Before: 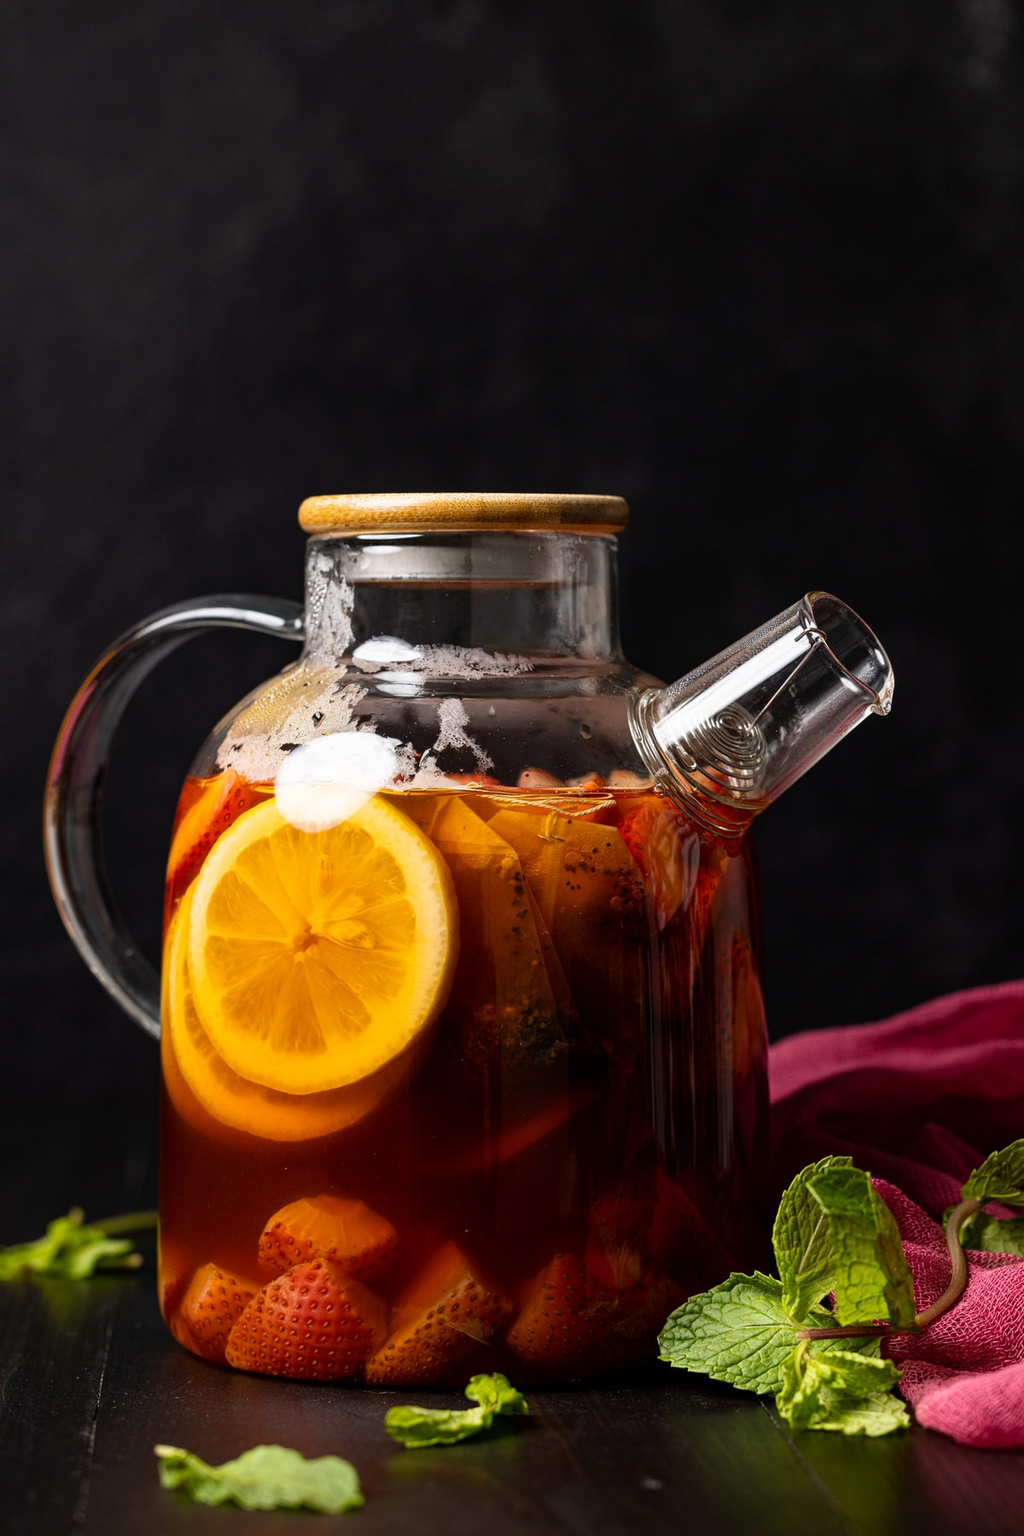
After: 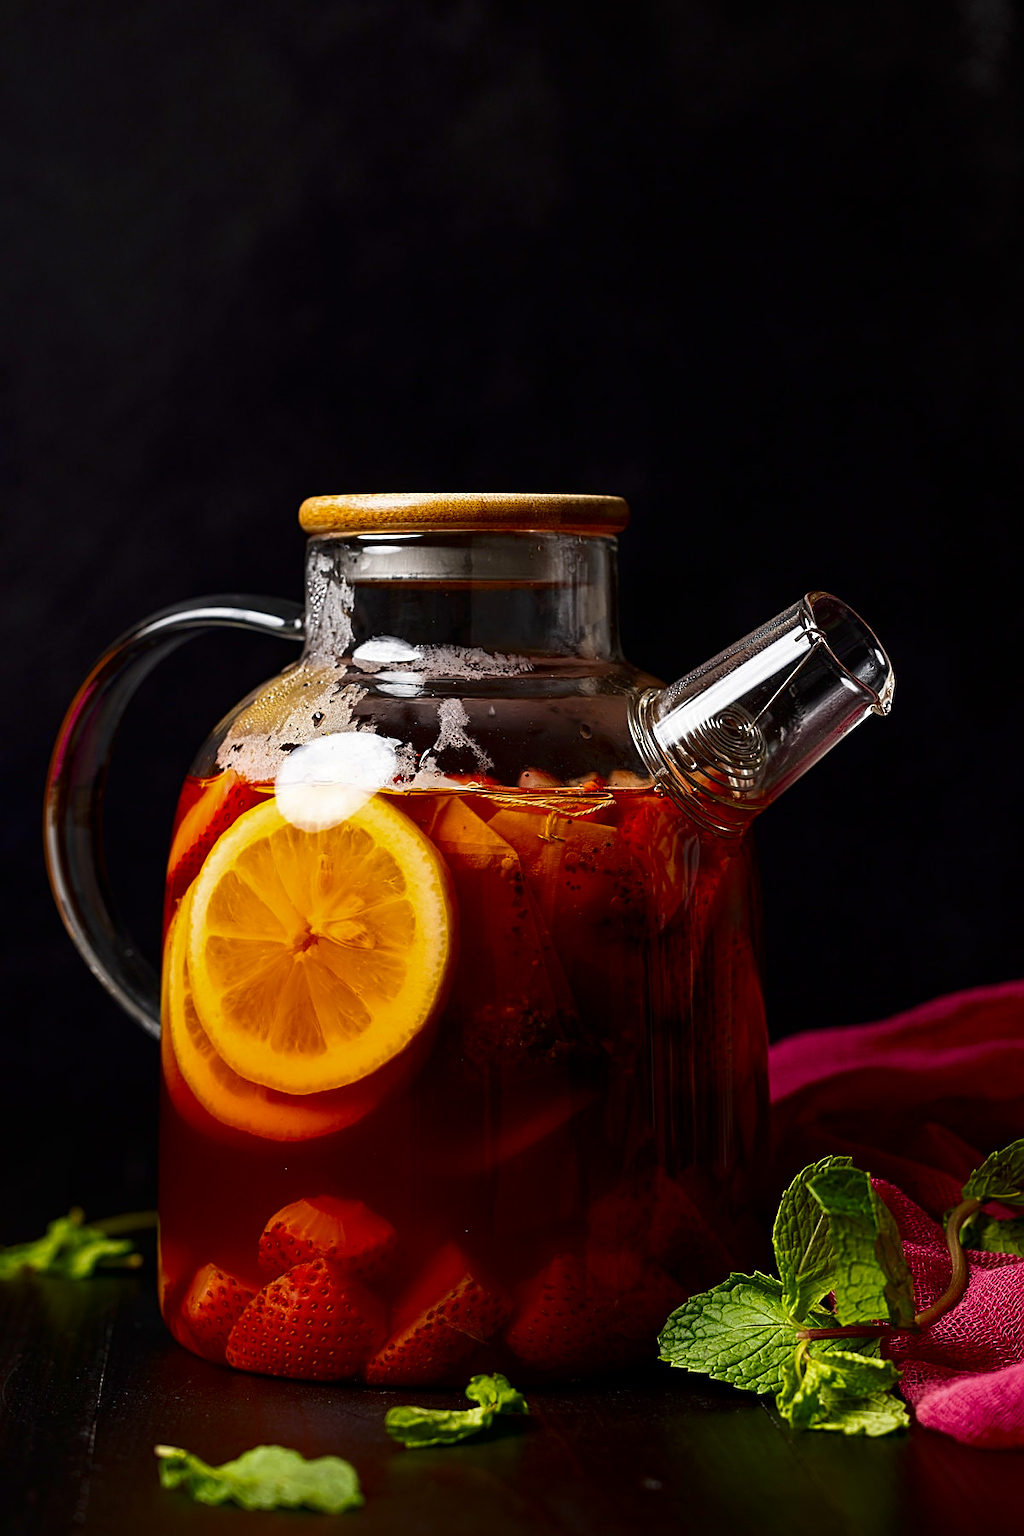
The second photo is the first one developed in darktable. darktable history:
sharpen: on, module defaults
contrast brightness saturation: brightness -0.246, saturation 0.195
